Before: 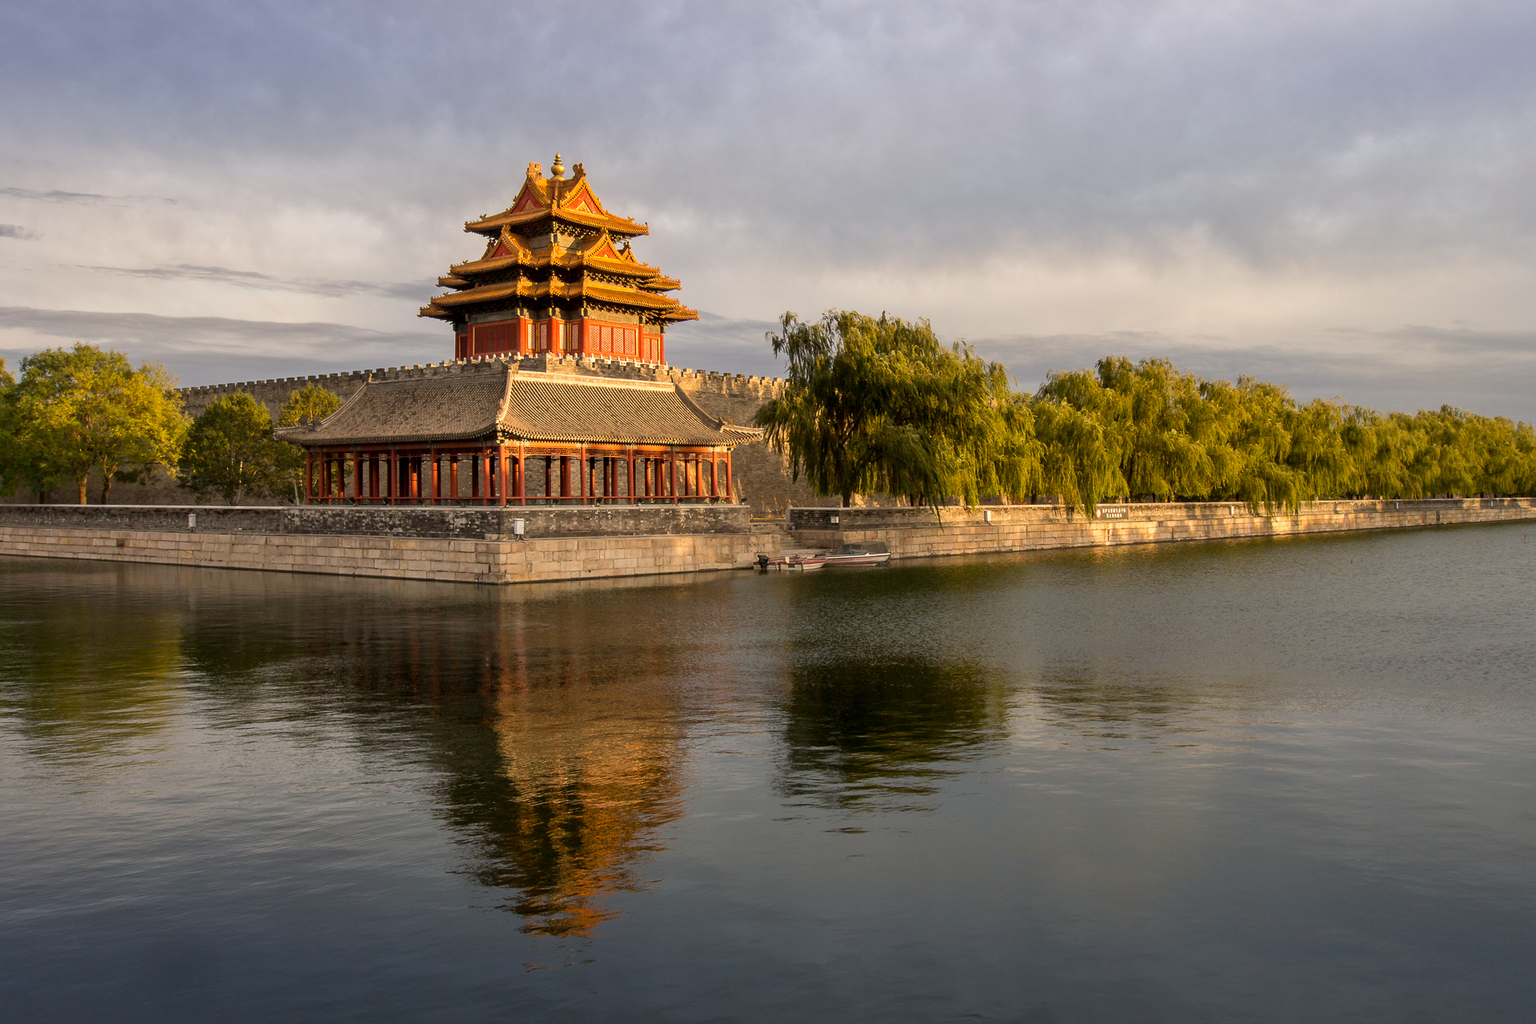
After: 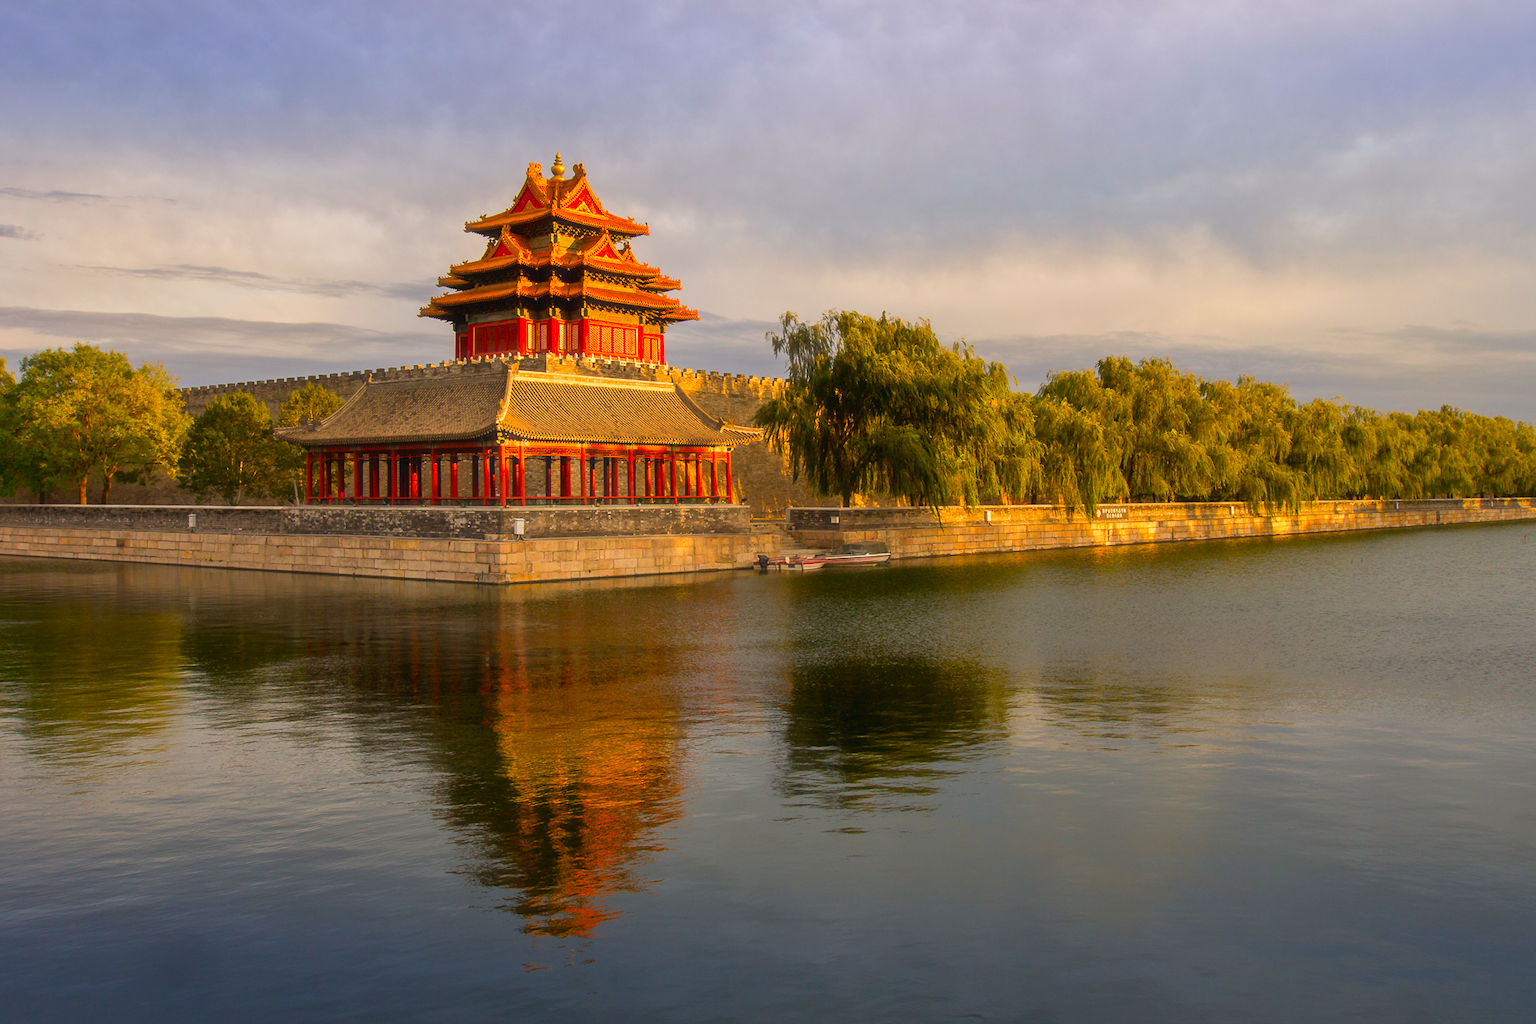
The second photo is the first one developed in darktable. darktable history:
color correction: saturation 3
haze removal: strength -0.1, adaptive false
contrast brightness saturation: contrast -0.05, saturation -0.41
